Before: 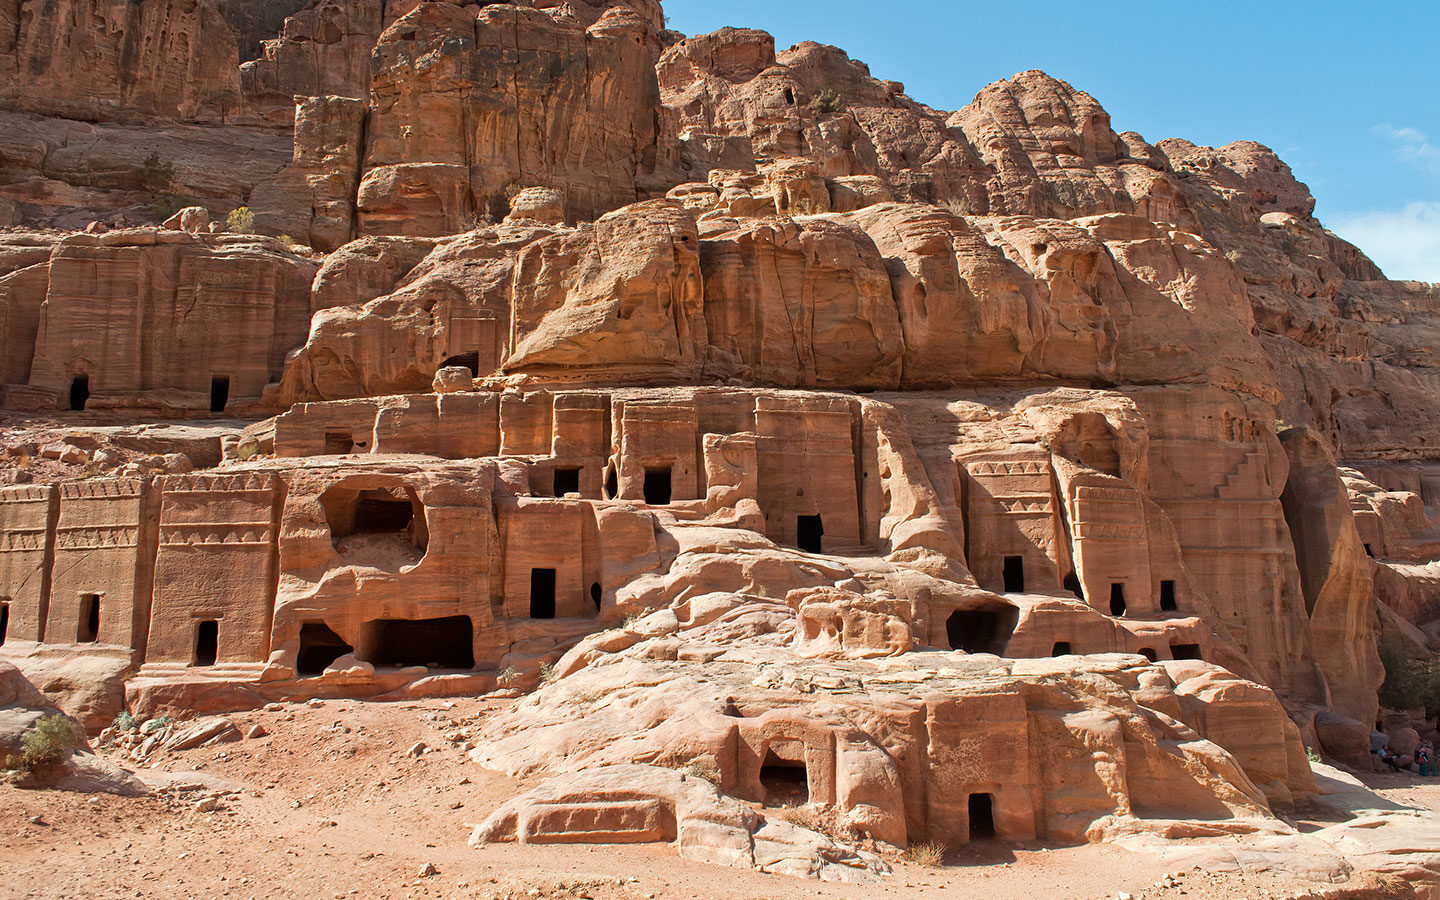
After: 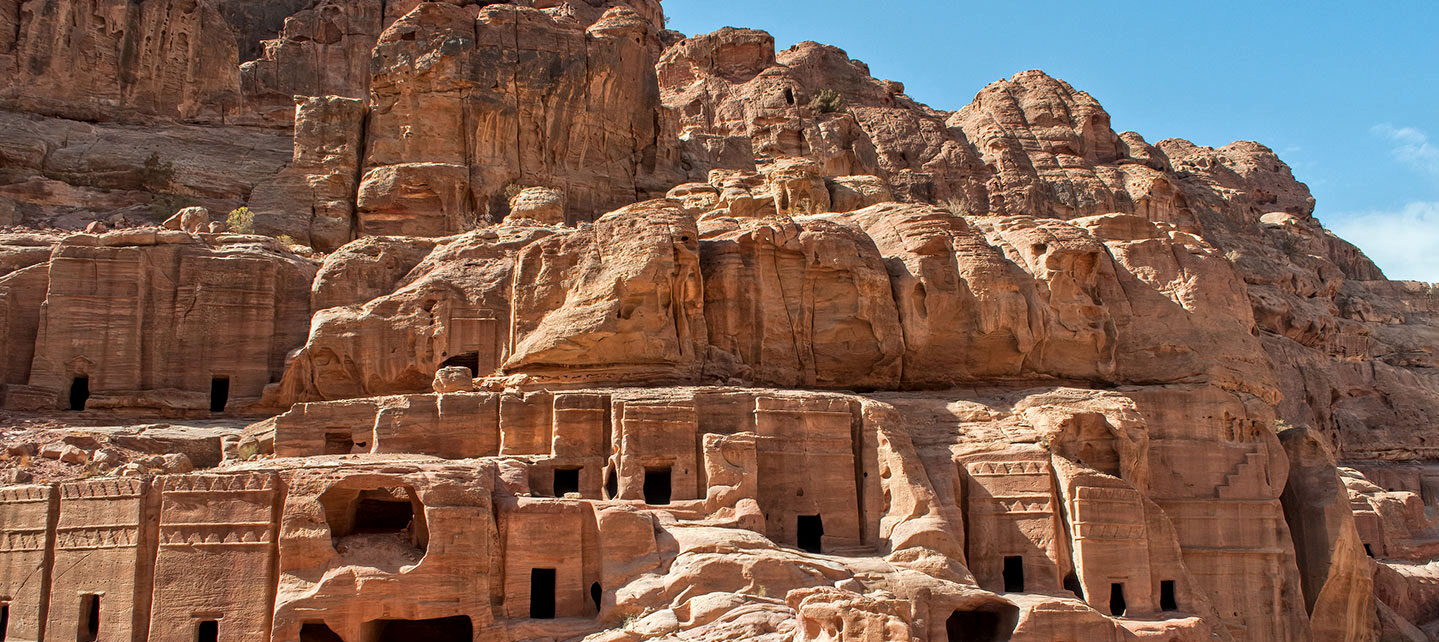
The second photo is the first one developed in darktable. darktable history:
crop: bottom 28.576%
local contrast: on, module defaults
